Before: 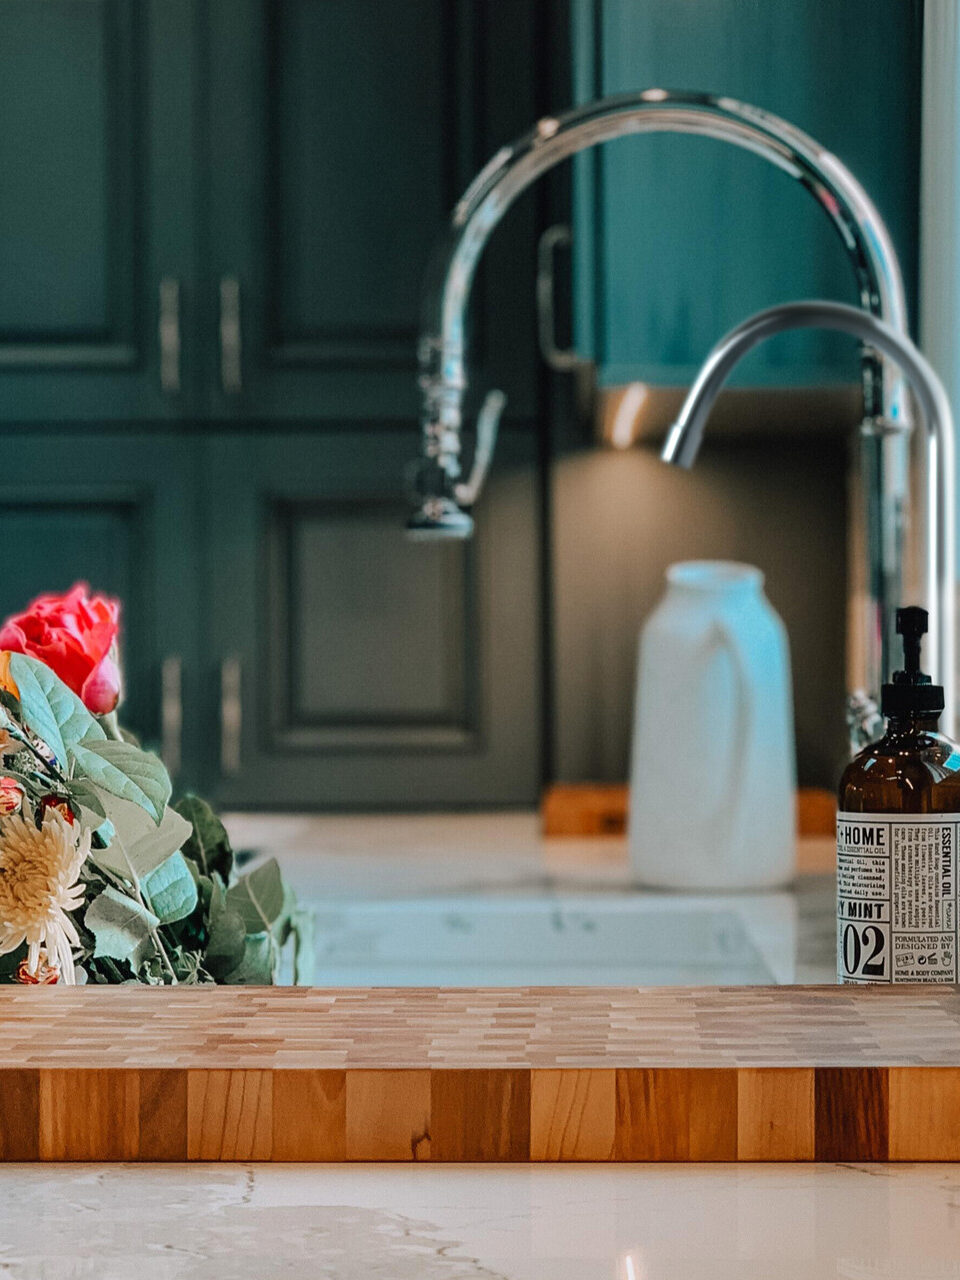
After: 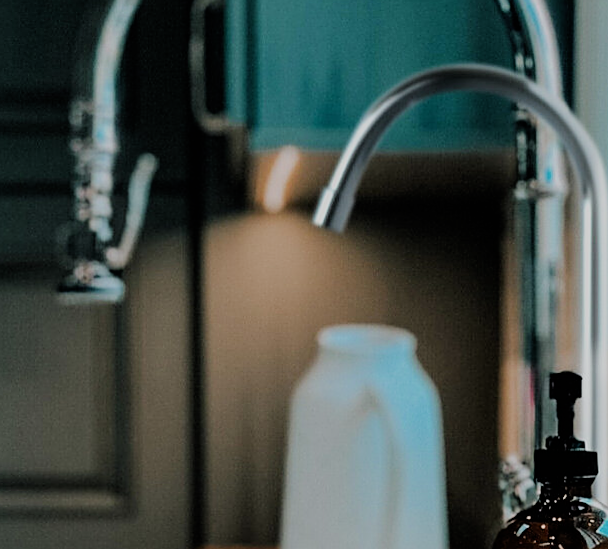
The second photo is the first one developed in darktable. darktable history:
filmic rgb: black relative exposure -6.98 EV, white relative exposure 5.63 EV, hardness 2.86
crop: left 36.005%, top 18.293%, right 0.31%, bottom 38.444%
rotate and perspective: rotation 0.192°, lens shift (horizontal) -0.015, crop left 0.005, crop right 0.996, crop top 0.006, crop bottom 0.99
sharpen: on, module defaults
